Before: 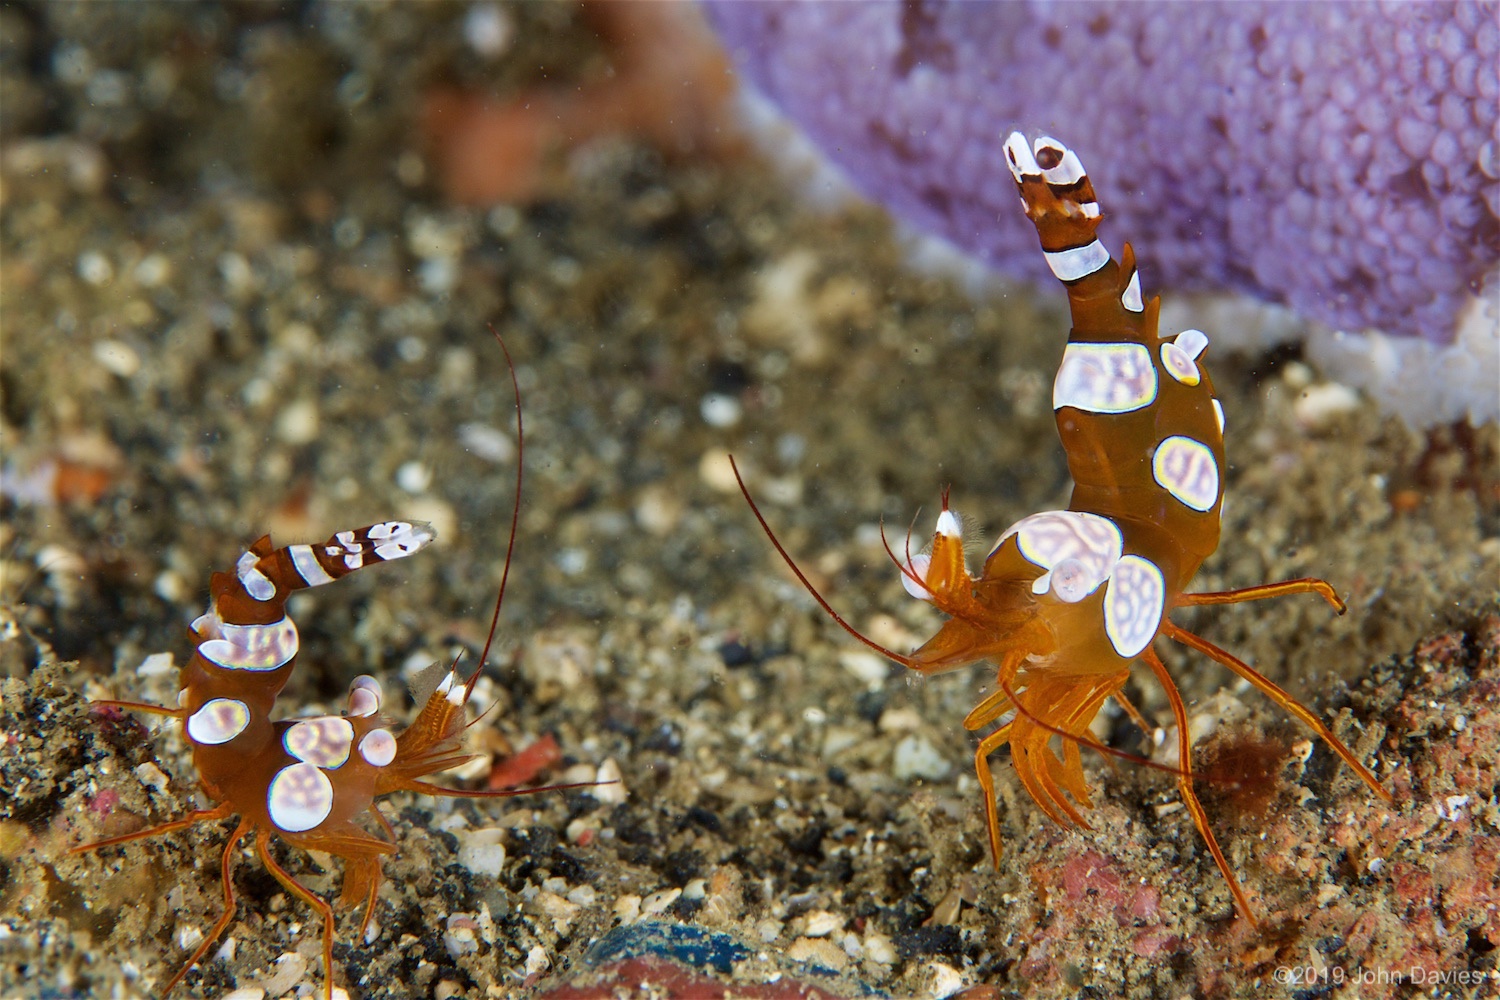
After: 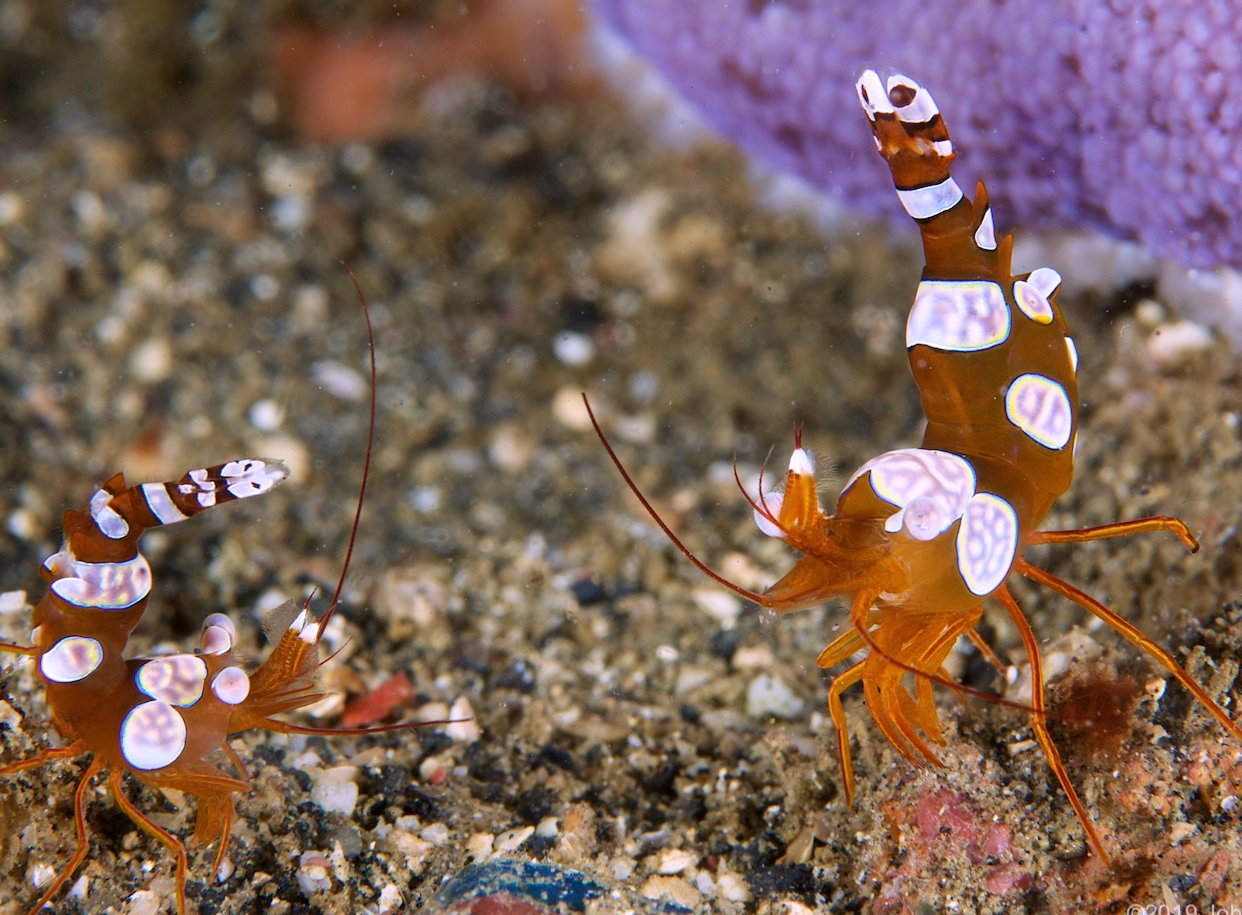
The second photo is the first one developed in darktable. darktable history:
white balance: red 1.066, blue 1.119
crop: left 9.807%, top 6.259%, right 7.334%, bottom 2.177%
